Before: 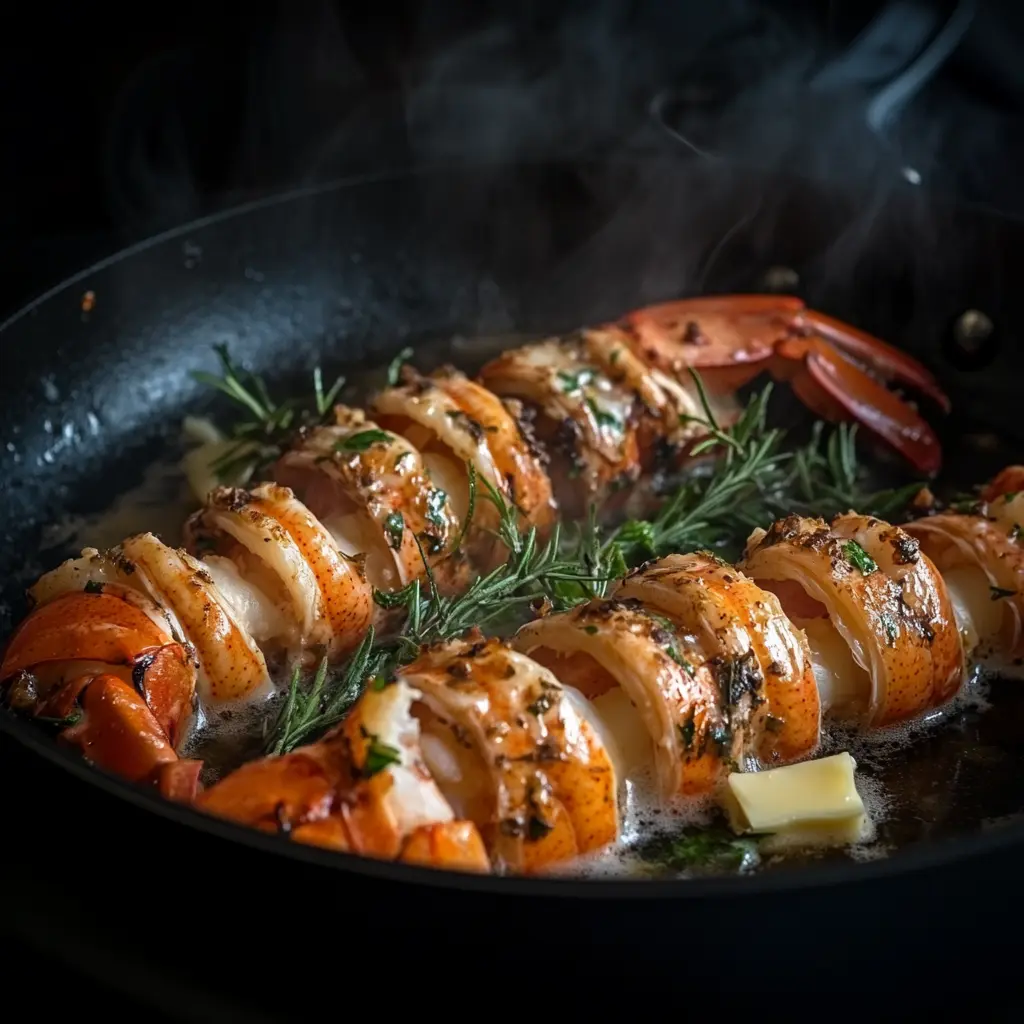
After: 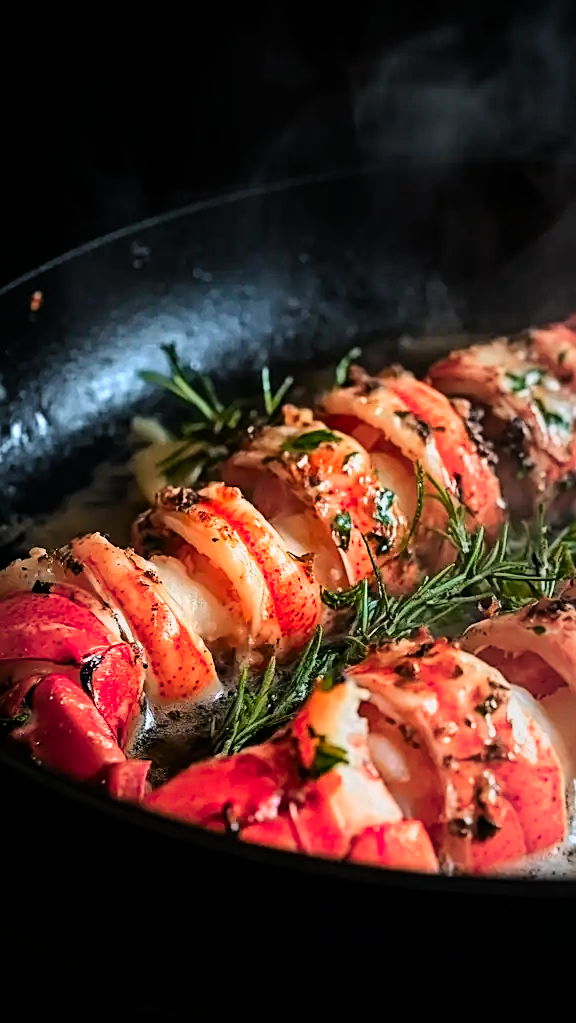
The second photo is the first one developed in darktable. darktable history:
rotate and perspective: automatic cropping off
filmic rgb: black relative exposure -7.65 EV, white relative exposure 4.56 EV, hardness 3.61, color science v6 (2022)
sharpen: on, module defaults
exposure: black level correction 0, exposure 0.7 EV, compensate exposure bias true, compensate highlight preservation false
color zones: curves: ch0 [(0.473, 0.374) (0.742, 0.784)]; ch1 [(0.354, 0.737) (0.742, 0.705)]; ch2 [(0.318, 0.421) (0.758, 0.532)]
crop: left 5.114%, right 38.589%
vignetting: fall-off start 18.21%, fall-off radius 137.95%, brightness -0.207, center (-0.078, 0.066), width/height ratio 0.62, shape 0.59
tone equalizer: -8 EV -0.417 EV, -7 EV -0.389 EV, -6 EV -0.333 EV, -5 EV -0.222 EV, -3 EV 0.222 EV, -2 EV 0.333 EV, -1 EV 0.389 EV, +0 EV 0.417 EV, edges refinement/feathering 500, mask exposure compensation -1.57 EV, preserve details no
